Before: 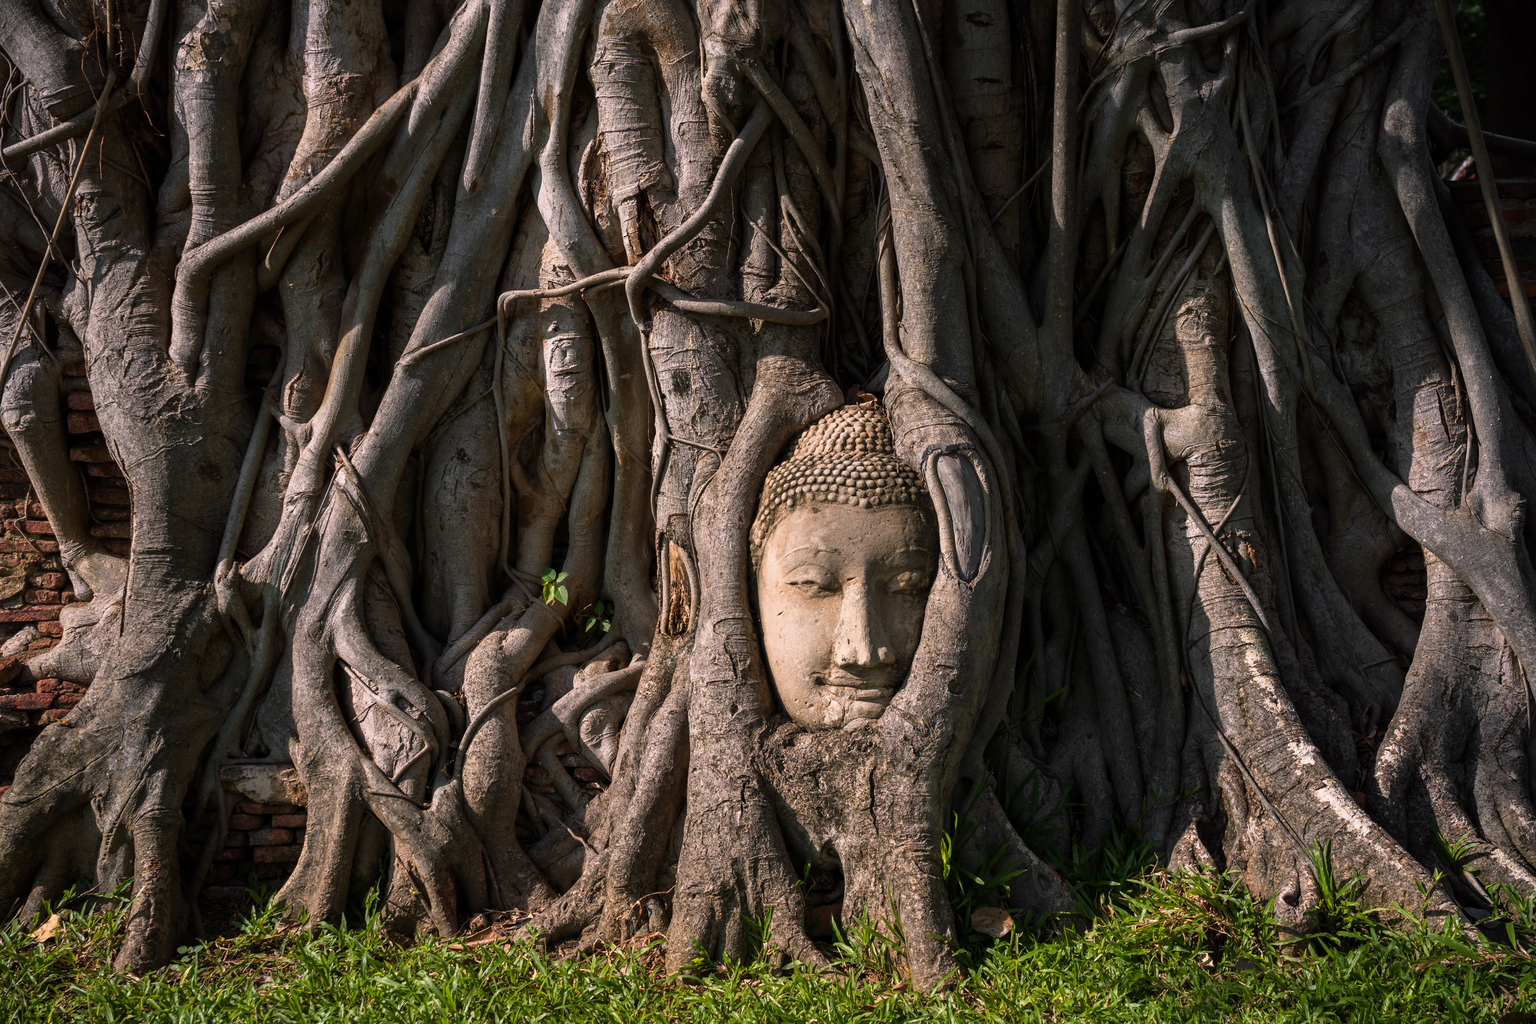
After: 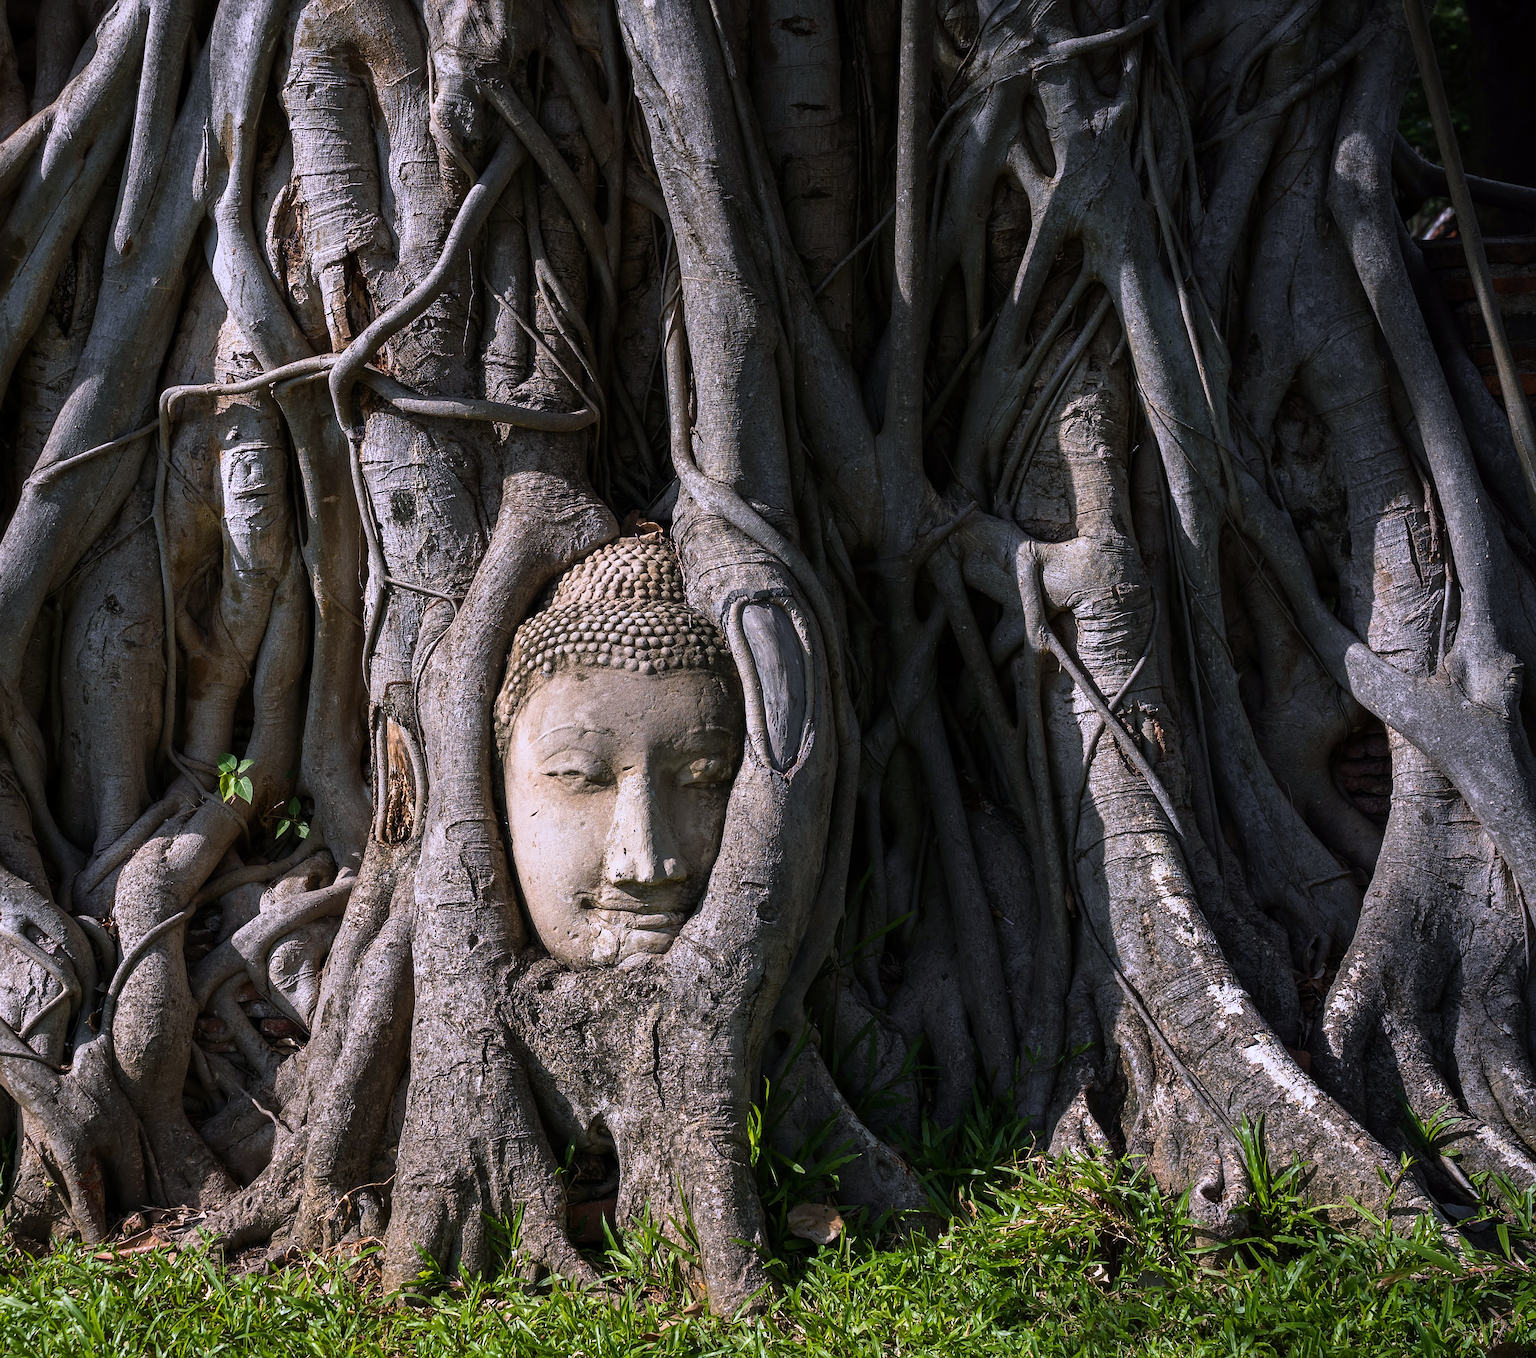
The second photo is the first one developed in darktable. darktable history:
base curve: curves: ch0 [(0, 0) (0.472, 0.508) (1, 1)]
crop and rotate: left 24.6%
sharpen: on, module defaults
rotate and perspective: automatic cropping original format, crop left 0, crop top 0
white balance: red 0.948, green 1.02, blue 1.176
